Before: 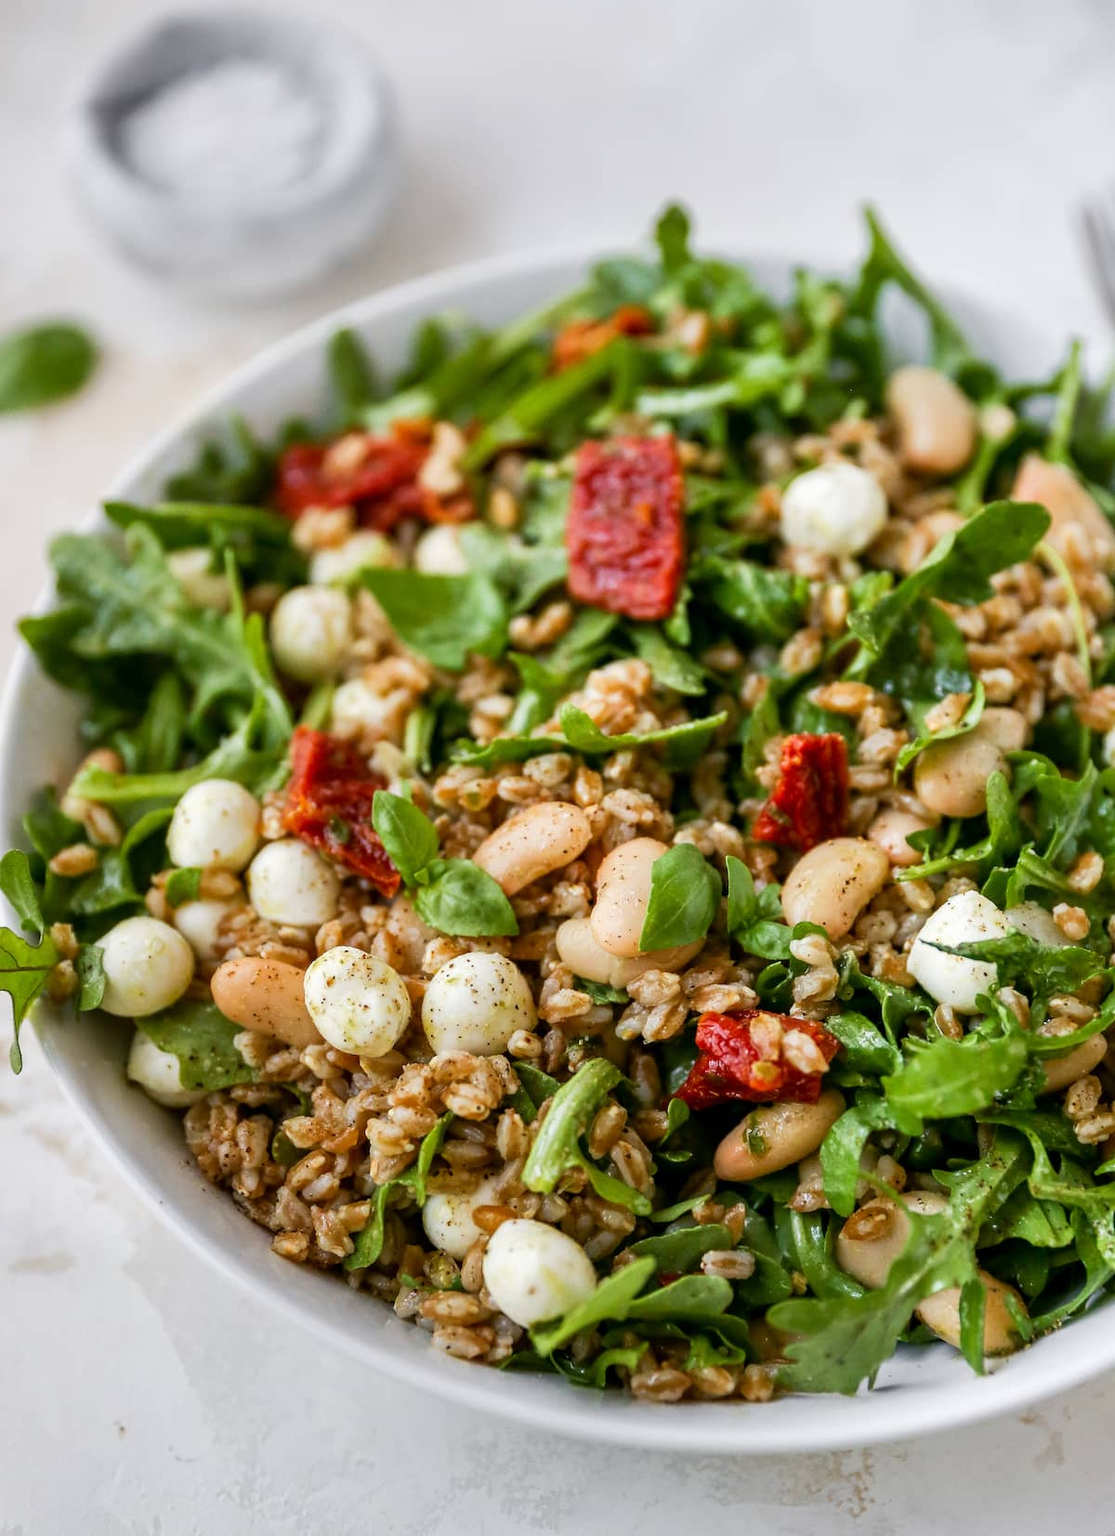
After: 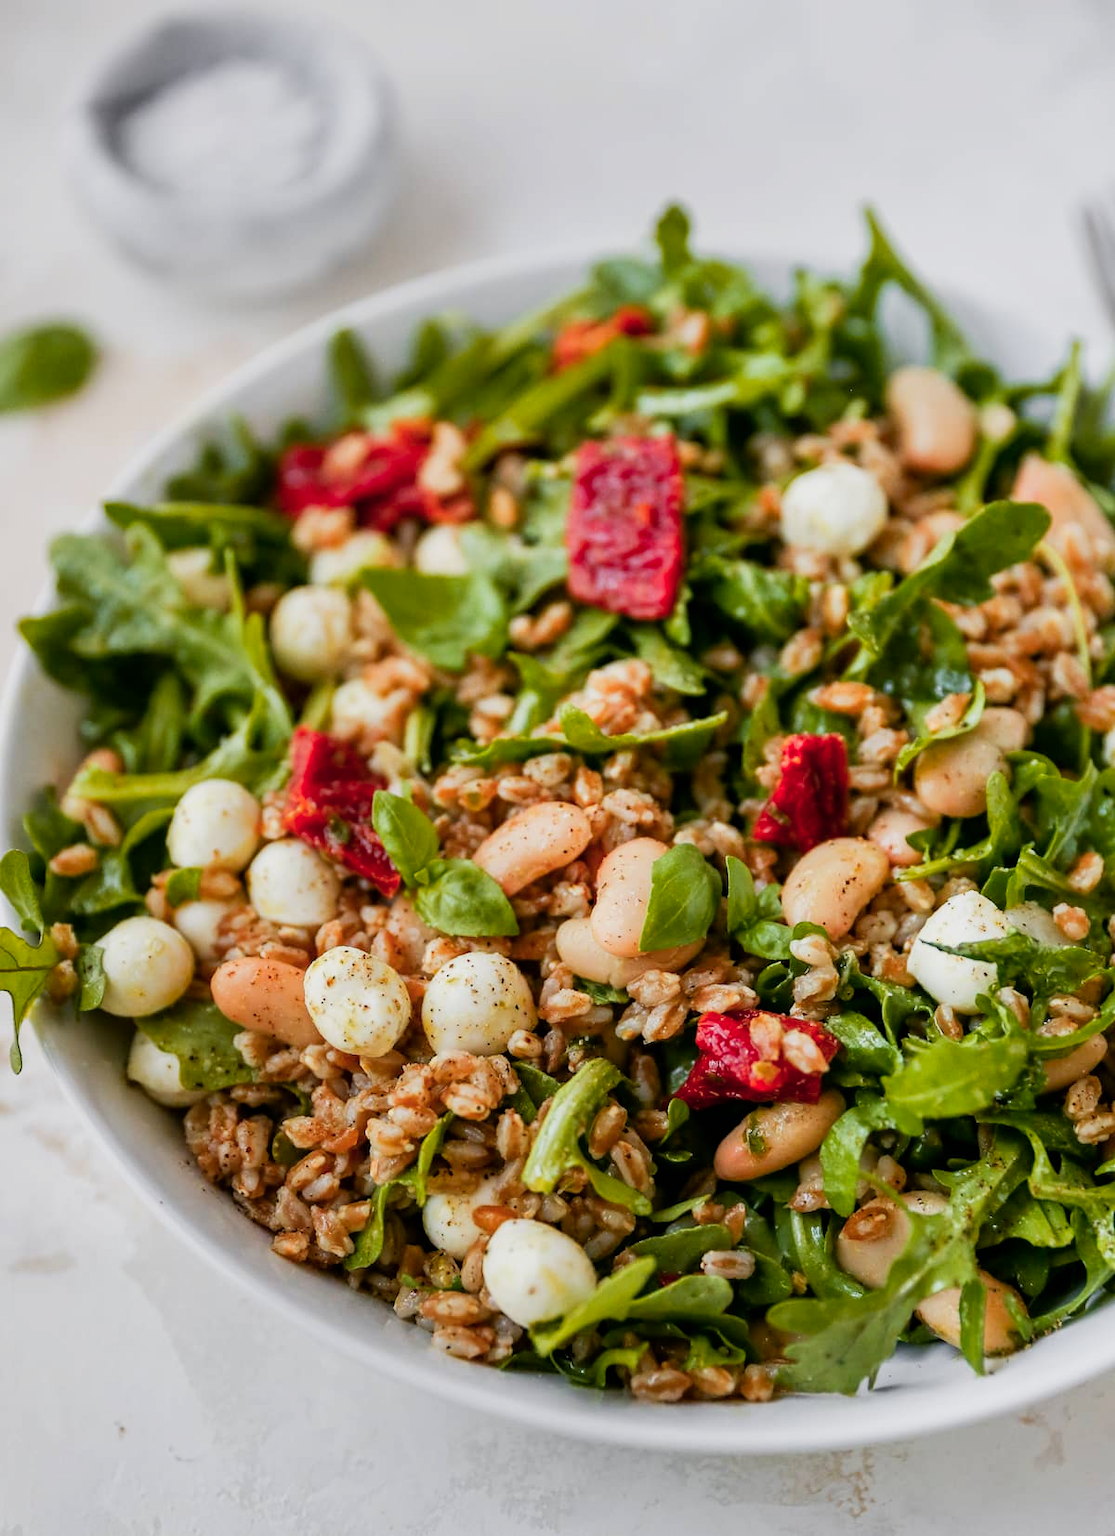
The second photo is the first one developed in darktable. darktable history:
color zones: curves: ch1 [(0.235, 0.558) (0.75, 0.5)]; ch2 [(0.25, 0.462) (0.749, 0.457)]
filmic rgb: black relative exposure -11.37 EV, white relative exposure 3.26 EV, hardness 6.81
